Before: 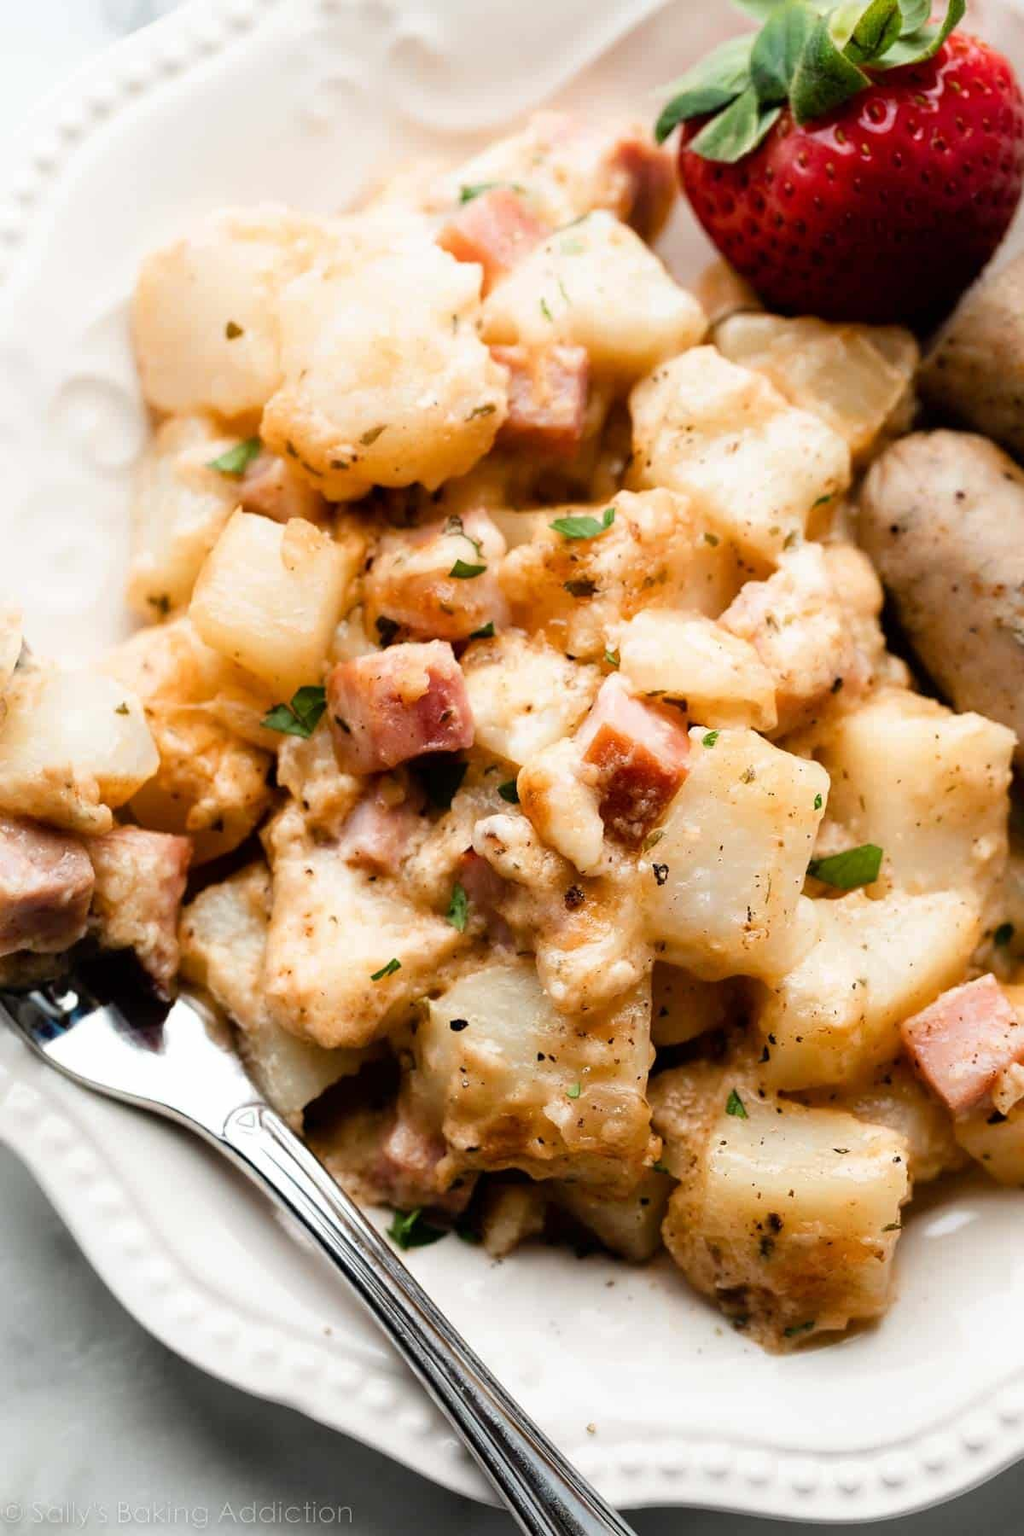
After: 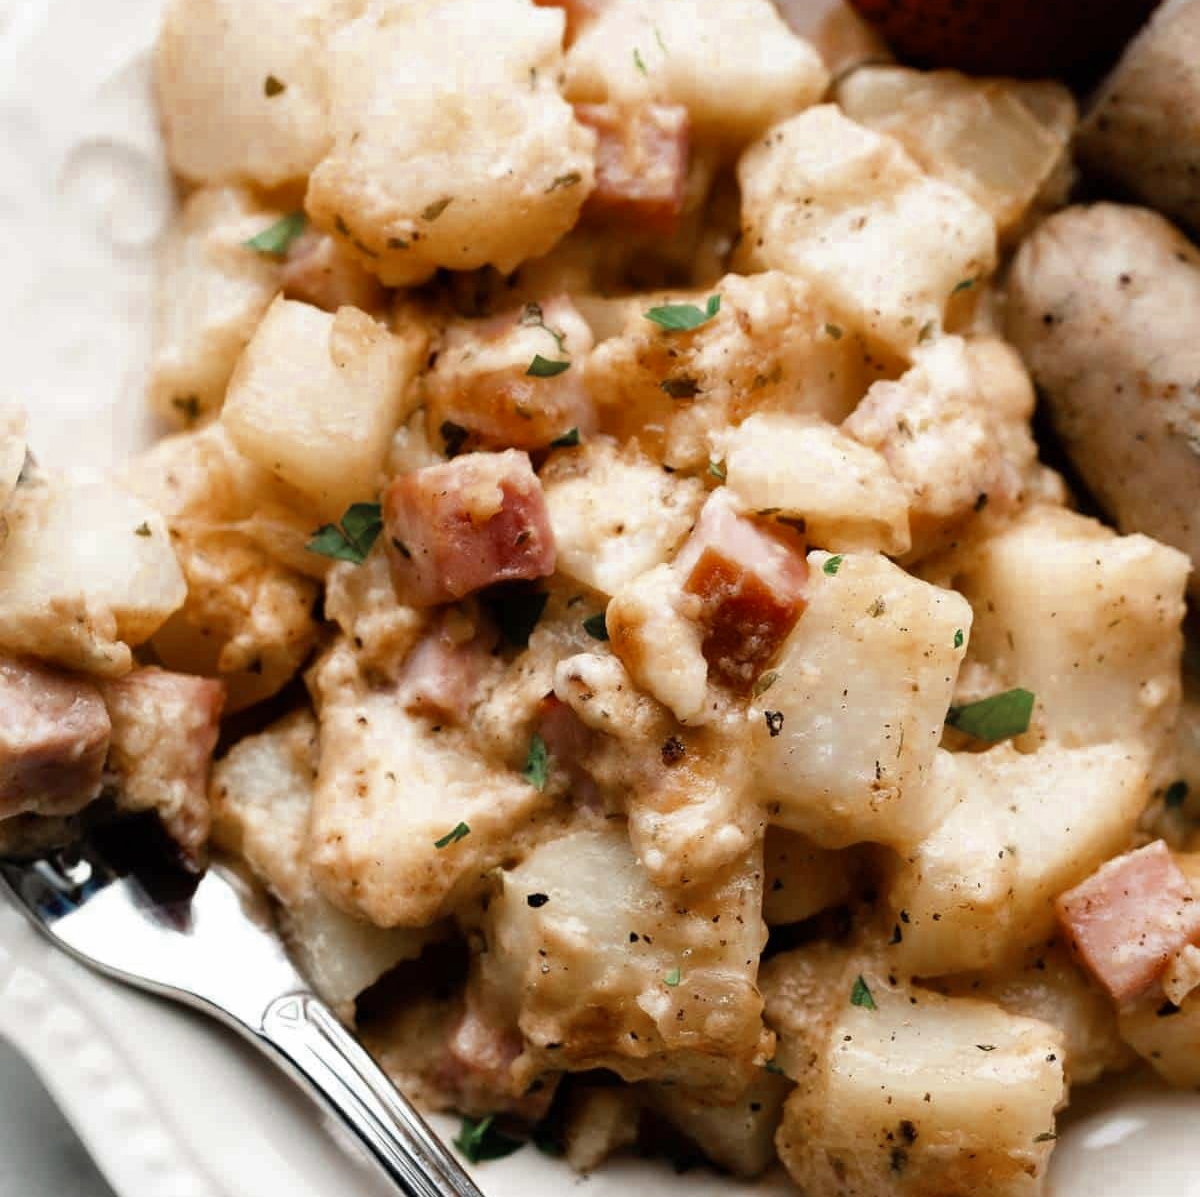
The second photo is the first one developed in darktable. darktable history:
color zones: curves: ch0 [(0, 0.5) (0.125, 0.4) (0.25, 0.5) (0.375, 0.4) (0.5, 0.4) (0.625, 0.35) (0.75, 0.35) (0.875, 0.5)]; ch1 [(0, 0.35) (0.125, 0.45) (0.25, 0.35) (0.375, 0.35) (0.5, 0.35) (0.625, 0.35) (0.75, 0.45) (0.875, 0.35)]; ch2 [(0, 0.6) (0.125, 0.5) (0.25, 0.5) (0.375, 0.6) (0.5, 0.6) (0.625, 0.5) (0.75, 0.5) (0.875, 0.5)]
shadows and highlights: radius 125.46, shadows 30.51, highlights -30.51, low approximation 0.01, soften with gaussian
crop: top 16.727%, bottom 16.727%
base curve: curves: ch0 [(0, 0) (0.472, 0.455) (1, 1)], preserve colors none
